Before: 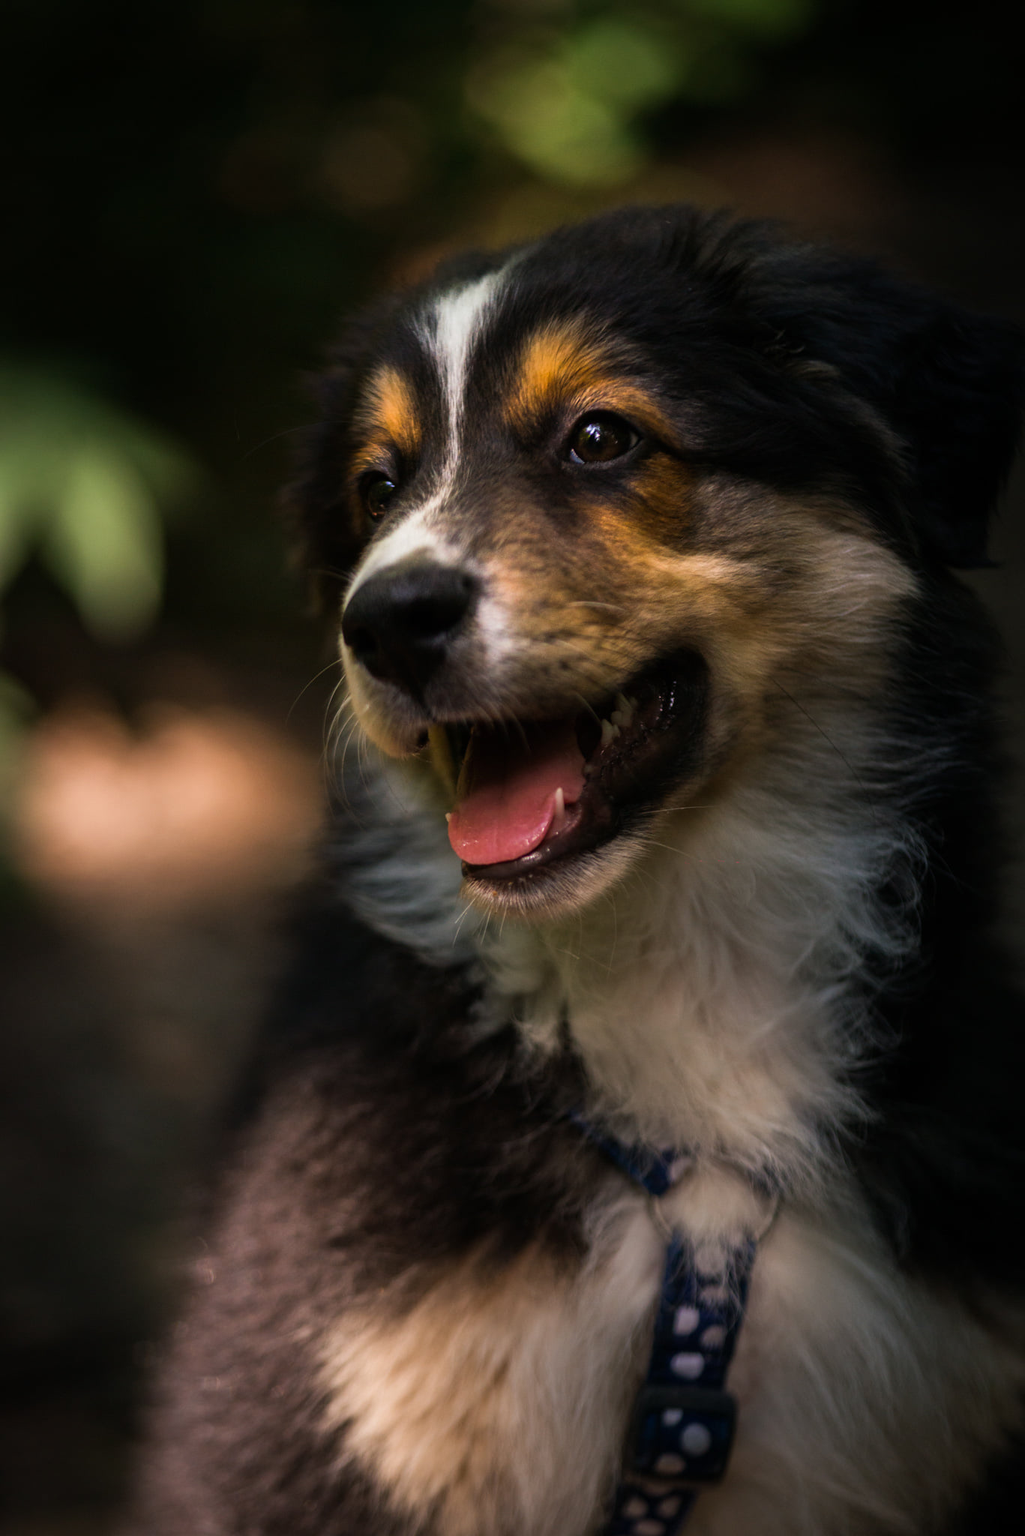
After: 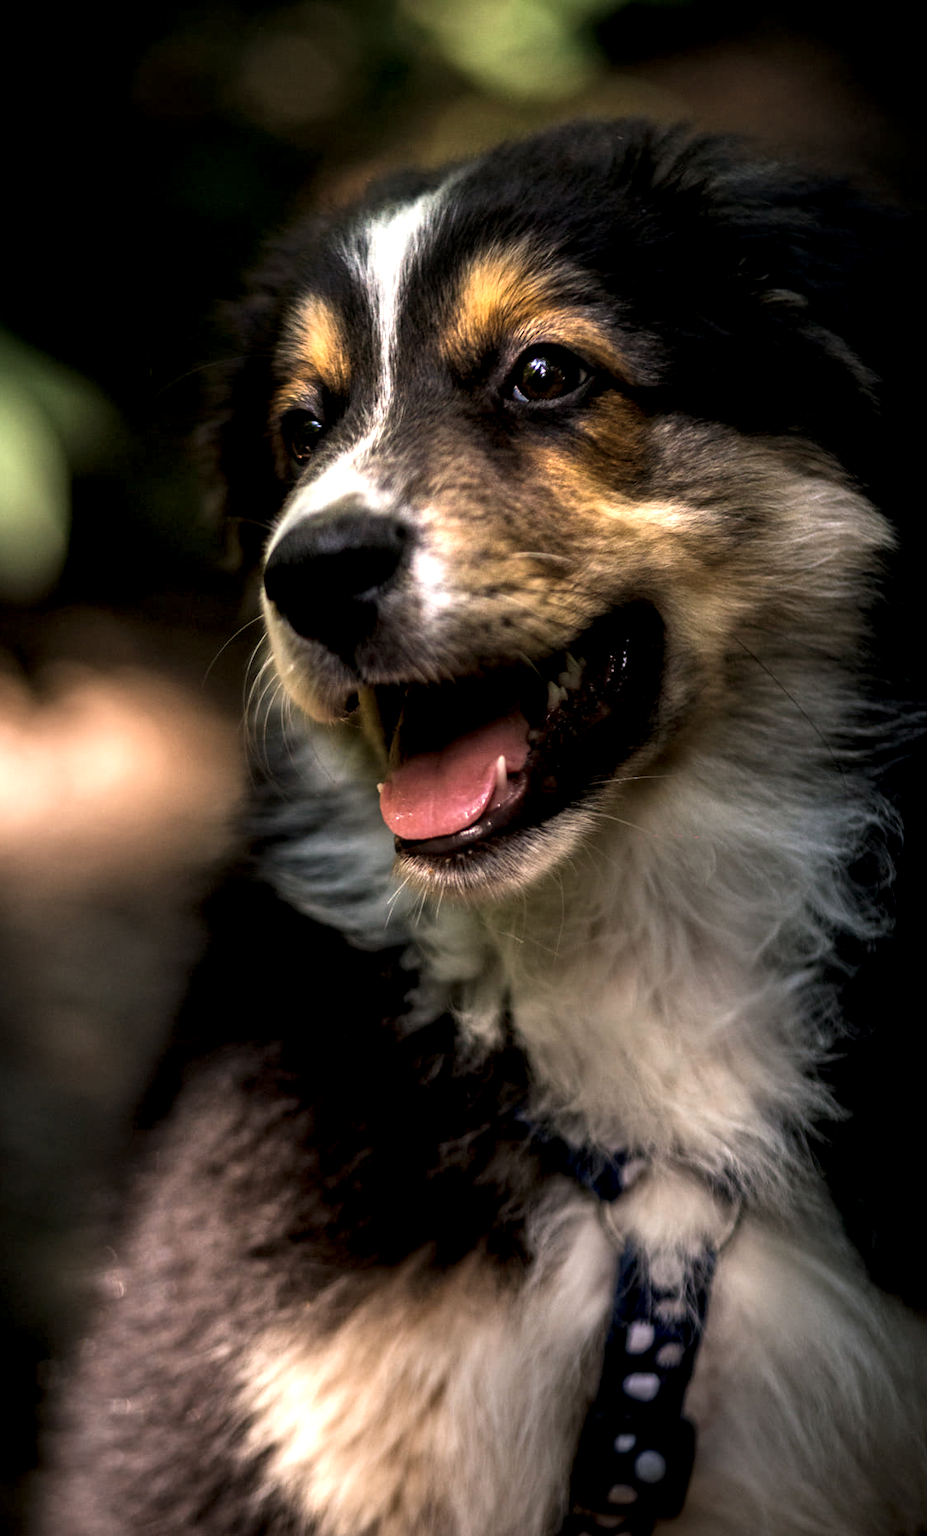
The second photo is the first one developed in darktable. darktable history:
crop: left 9.807%, top 6.259%, right 7.334%, bottom 2.177%
local contrast: highlights 80%, shadows 57%, detail 175%, midtone range 0.602
